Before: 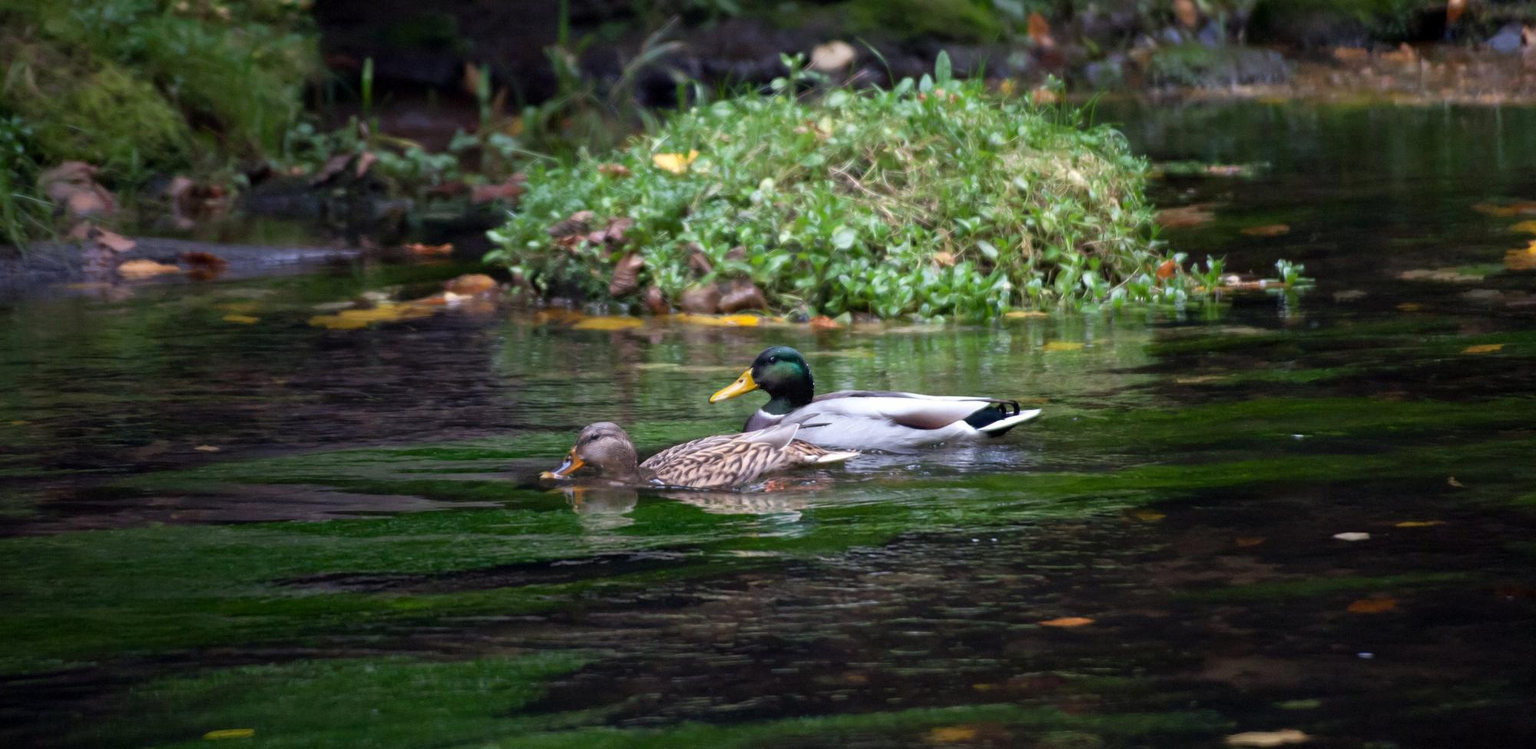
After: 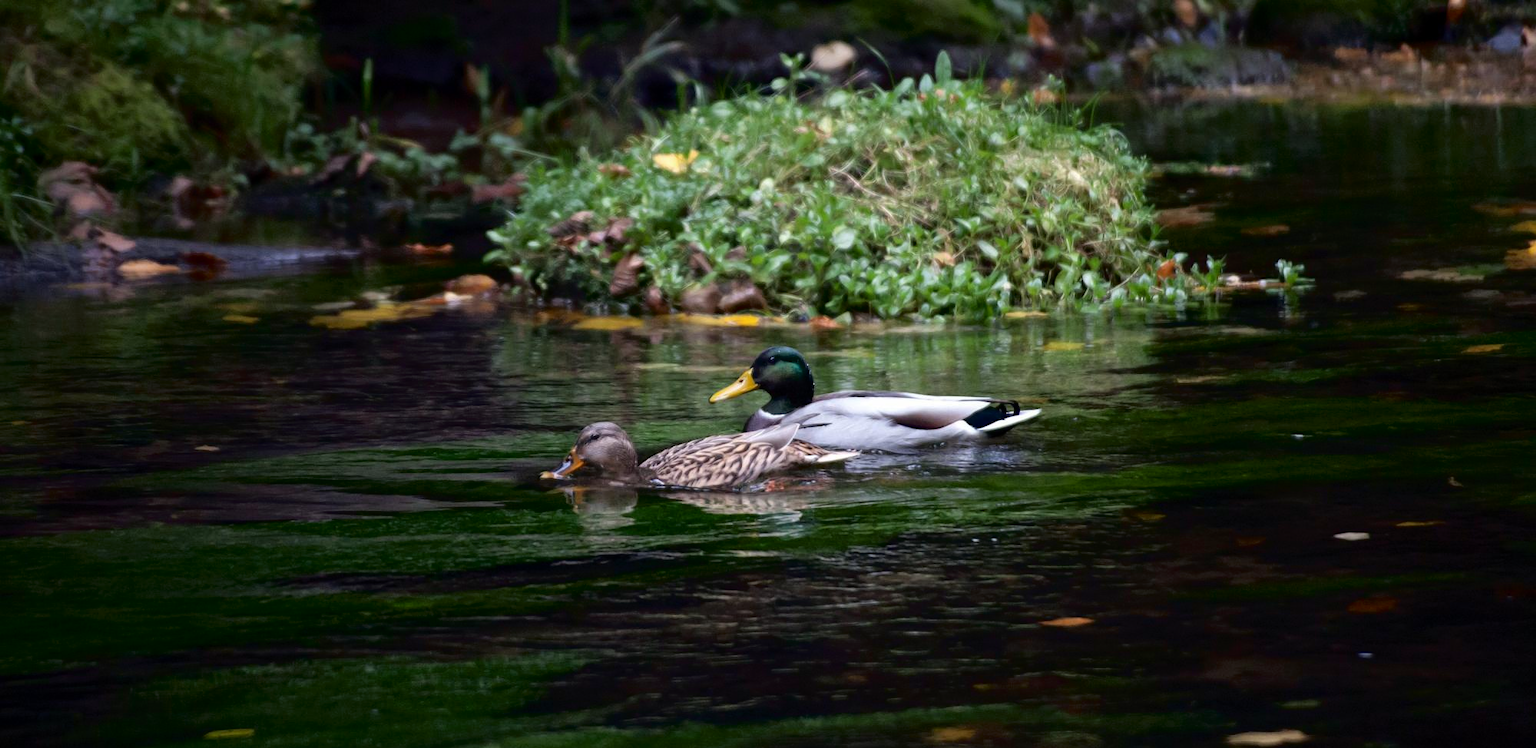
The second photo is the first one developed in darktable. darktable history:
tone curve: curves: ch0 [(0, 0) (0.003, 0.001) (0.011, 0.004) (0.025, 0.011) (0.044, 0.021) (0.069, 0.028) (0.1, 0.036) (0.136, 0.051) (0.177, 0.085) (0.224, 0.127) (0.277, 0.193) (0.335, 0.266) (0.399, 0.338) (0.468, 0.419) (0.543, 0.504) (0.623, 0.593) (0.709, 0.689) (0.801, 0.784) (0.898, 0.888) (1, 1)], color space Lab, independent channels, preserve colors none
color zones: curves: ch0 [(0.25, 0.5) (0.428, 0.473) (0.75, 0.5)]; ch1 [(0.243, 0.479) (0.398, 0.452) (0.75, 0.5)]
